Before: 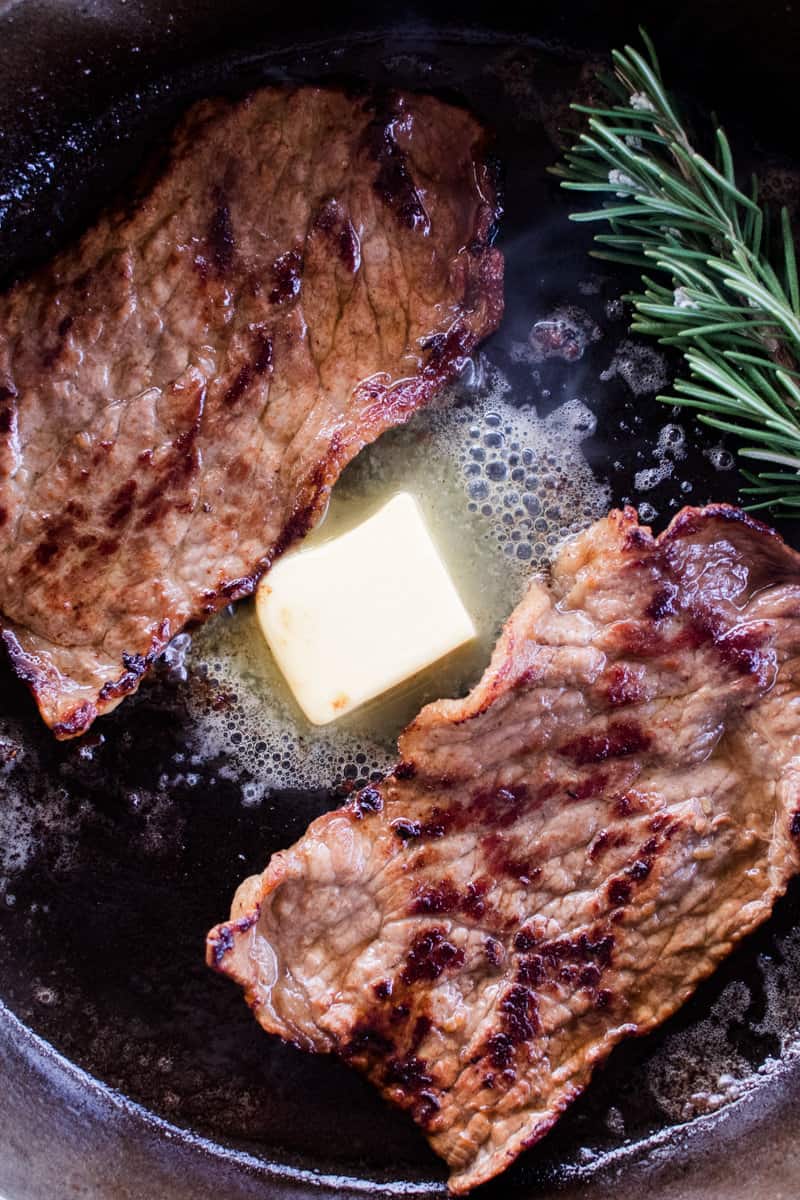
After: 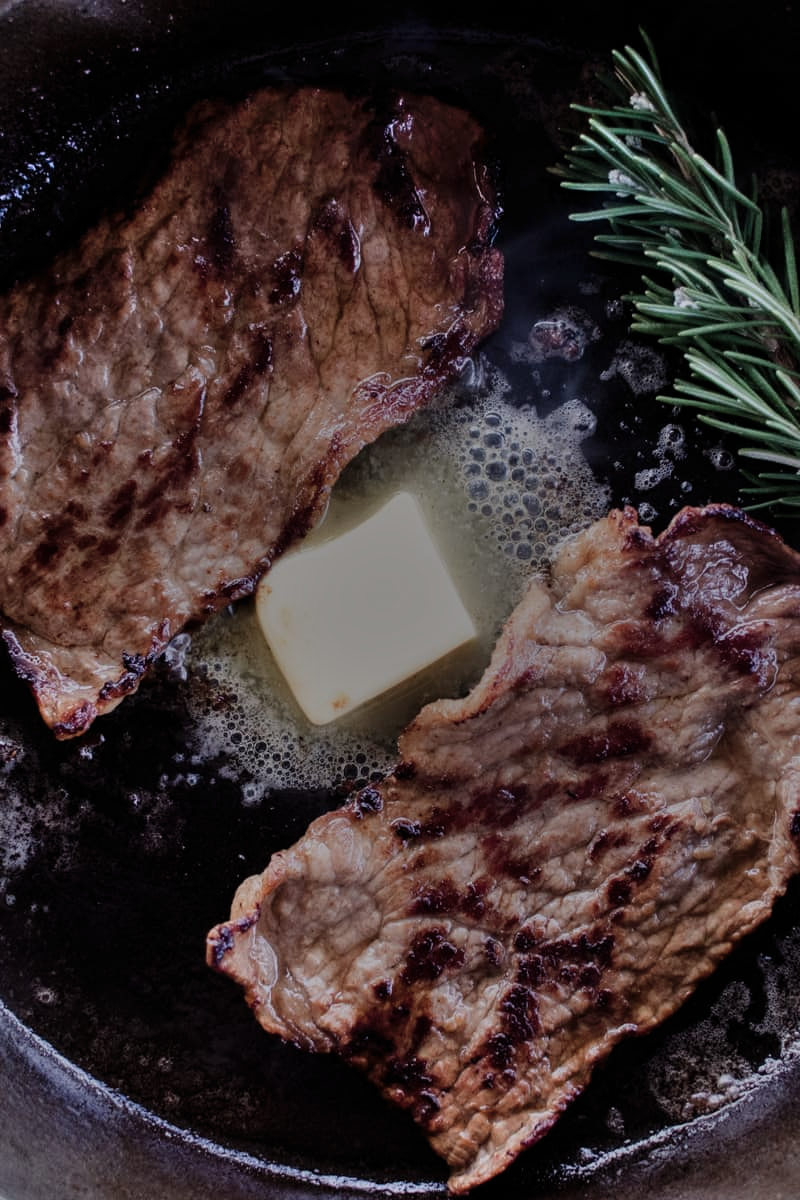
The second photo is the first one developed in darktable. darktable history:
exposure: exposure -2.002 EV, compensate highlight preservation false
shadows and highlights: low approximation 0.01, soften with gaussian
color balance: input saturation 80.07%
